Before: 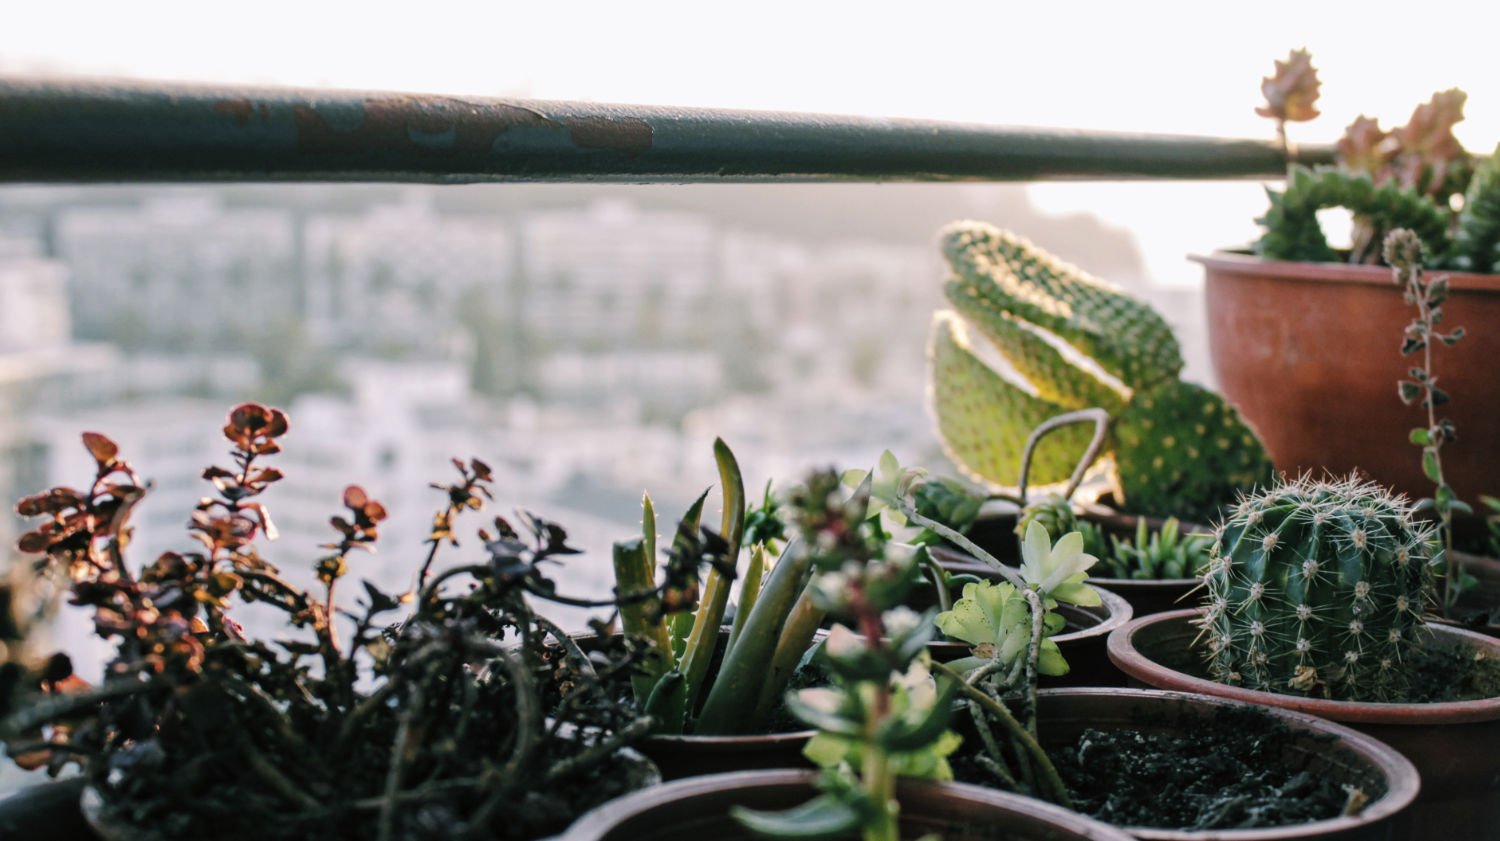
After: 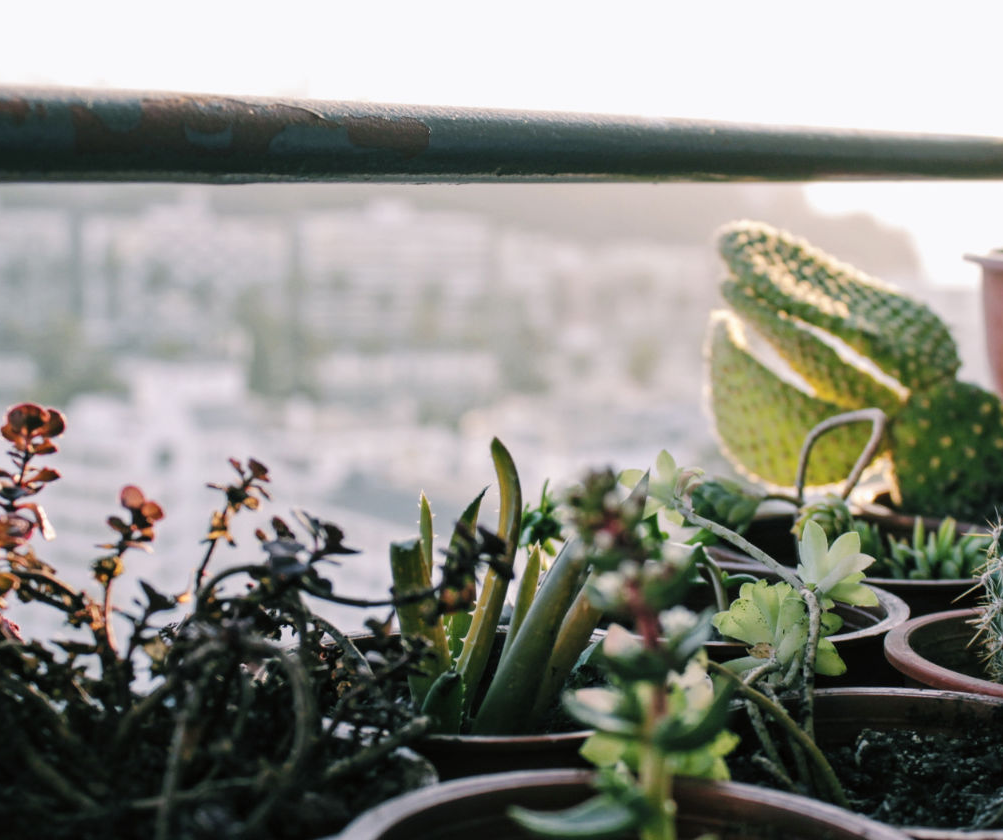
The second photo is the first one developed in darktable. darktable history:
crop and rotate: left 14.946%, right 18.178%
